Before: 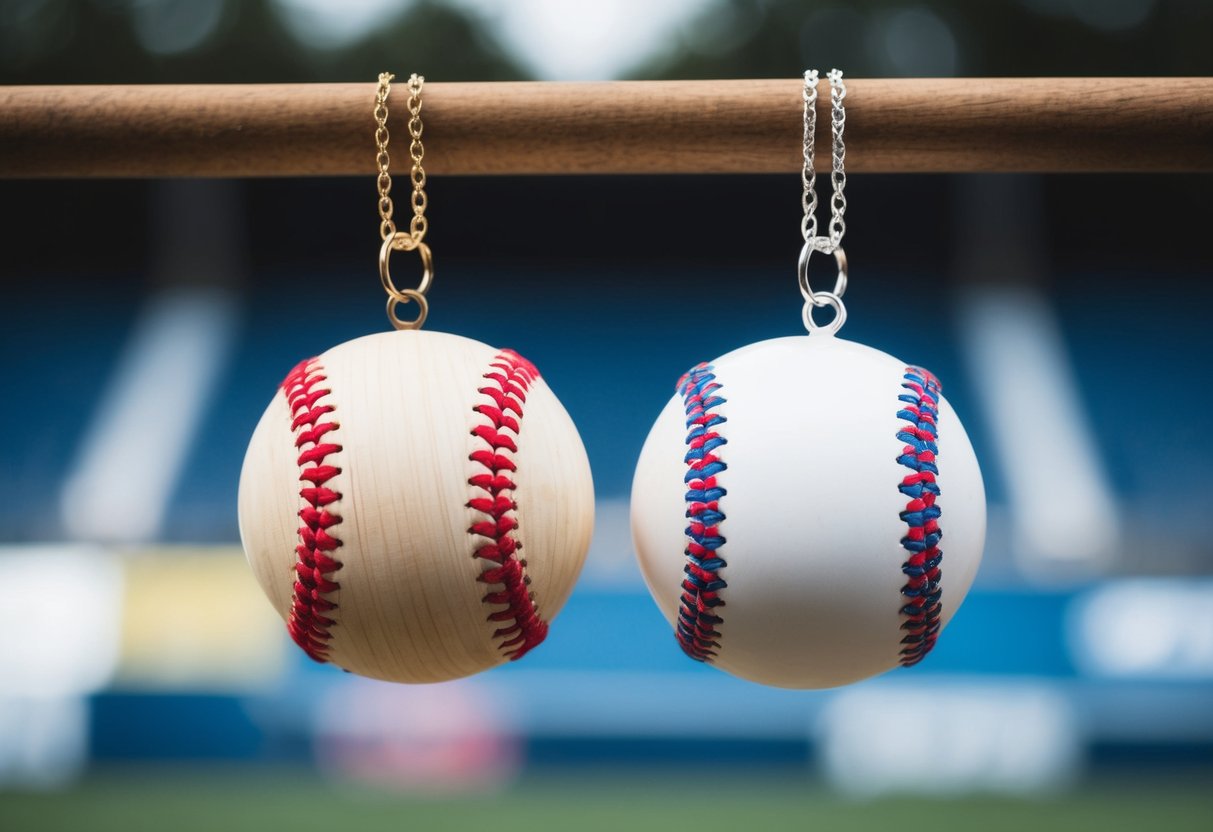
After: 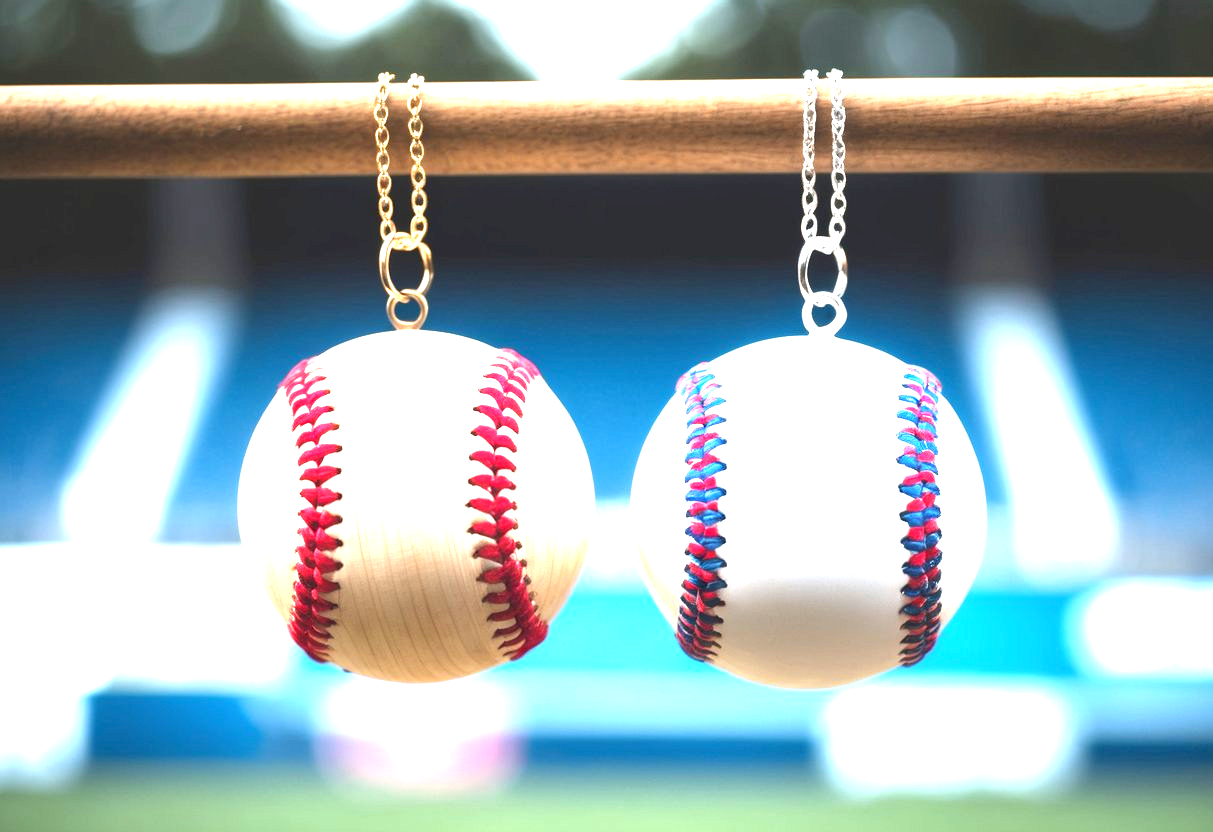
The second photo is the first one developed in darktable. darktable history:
exposure: black level correction 0, exposure 1.948 EV, compensate highlight preservation false
